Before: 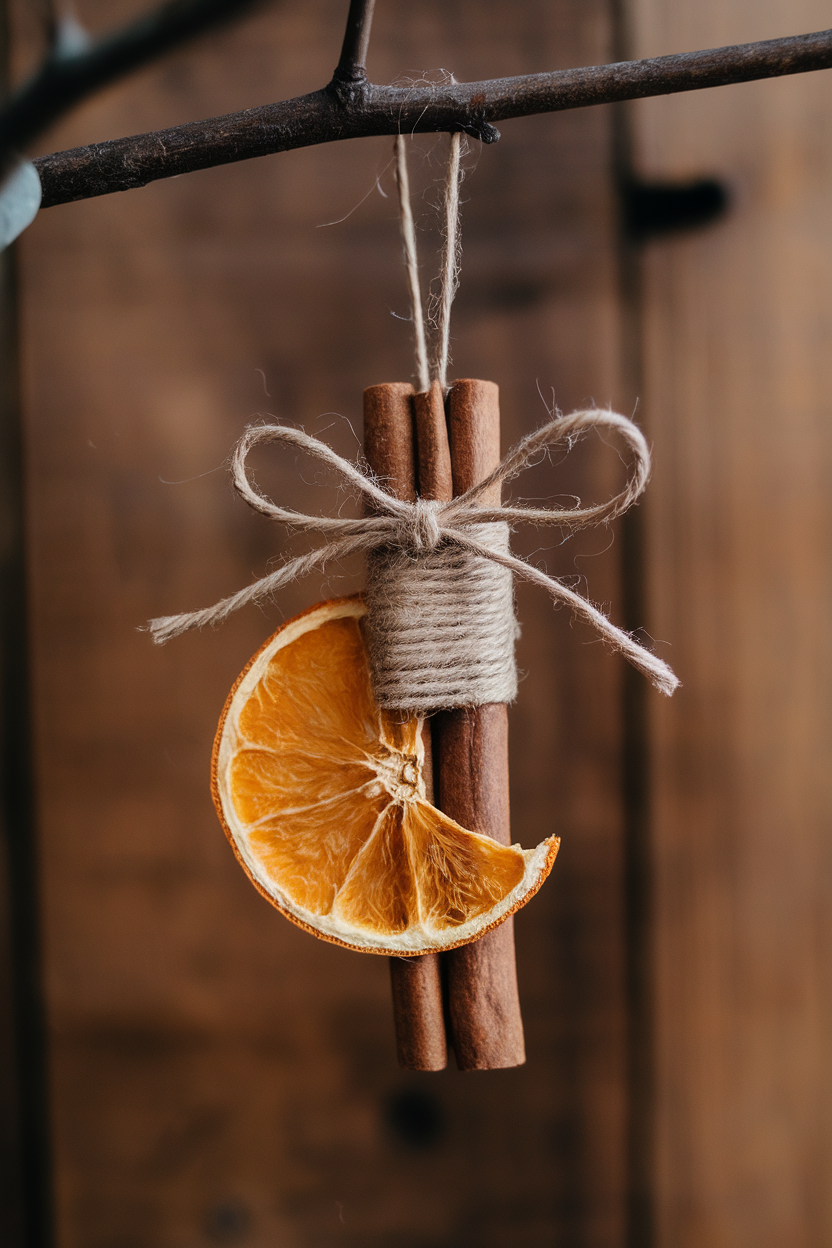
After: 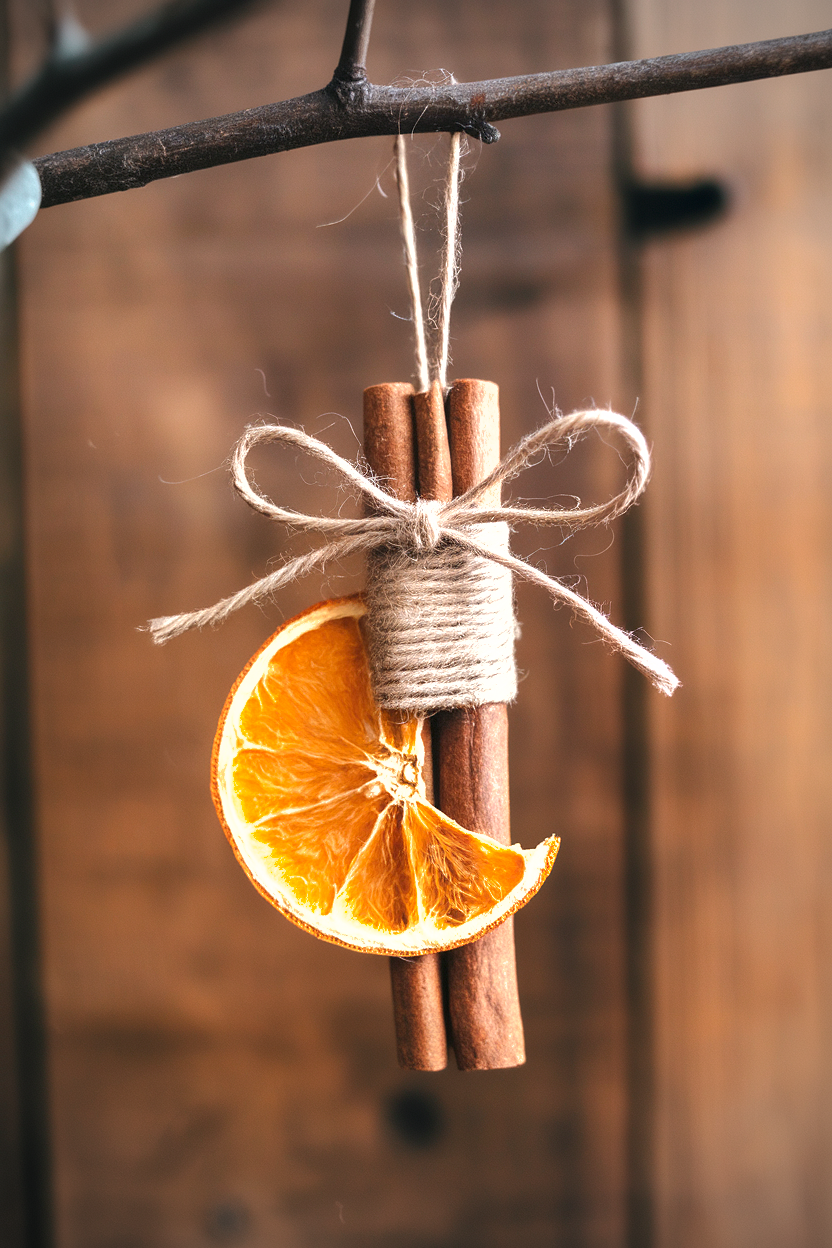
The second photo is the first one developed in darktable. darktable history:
vignetting: on, module defaults
exposure: black level correction 0, exposure 1.2 EV, compensate highlight preservation false
shadows and highlights: on, module defaults
